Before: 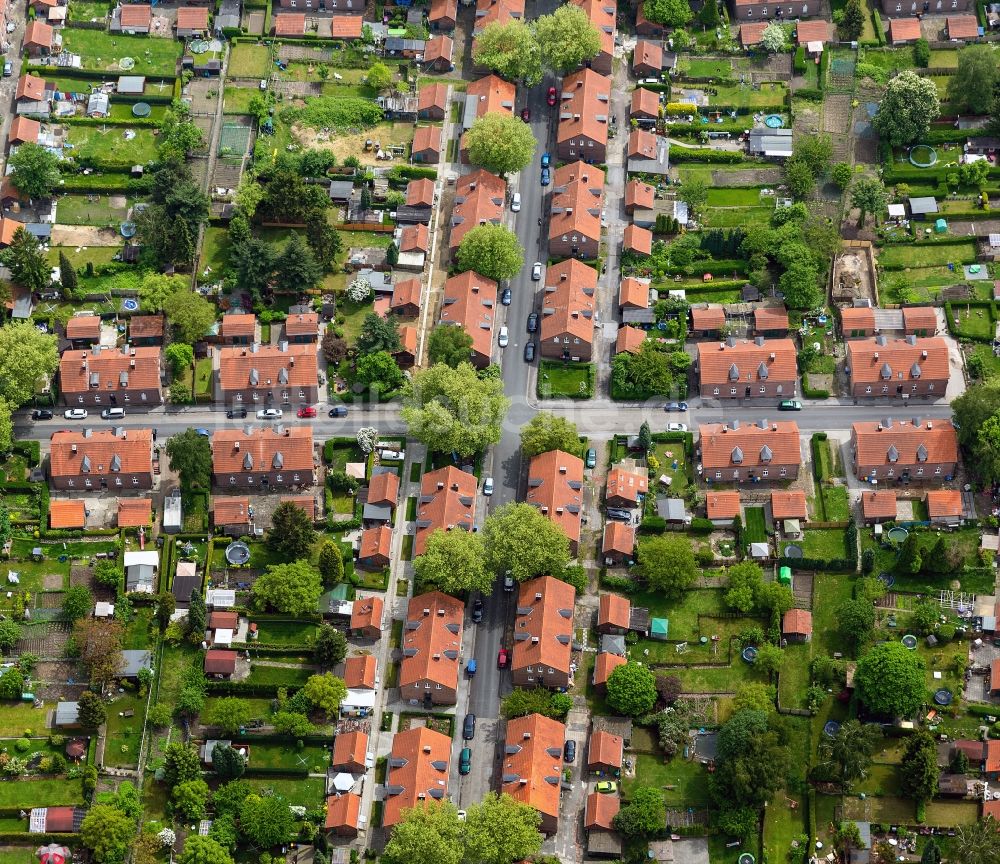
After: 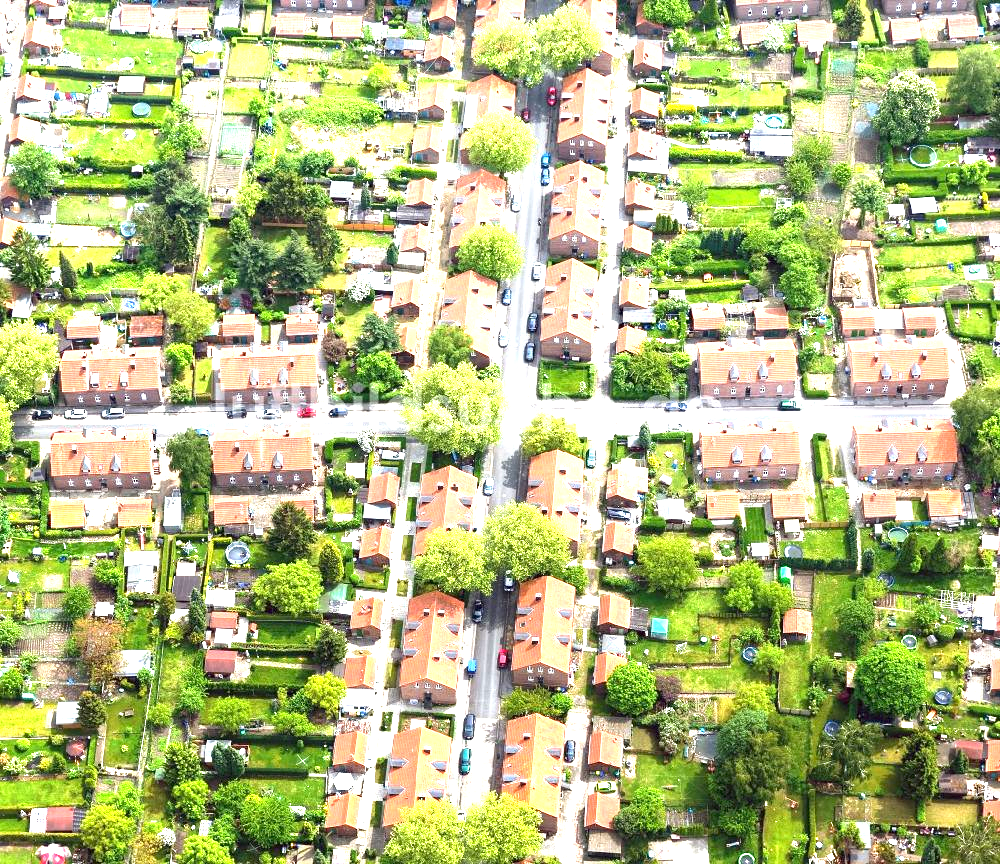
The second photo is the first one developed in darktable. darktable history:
exposure: exposure 2.048 EV, compensate exposure bias true, compensate highlight preservation false
